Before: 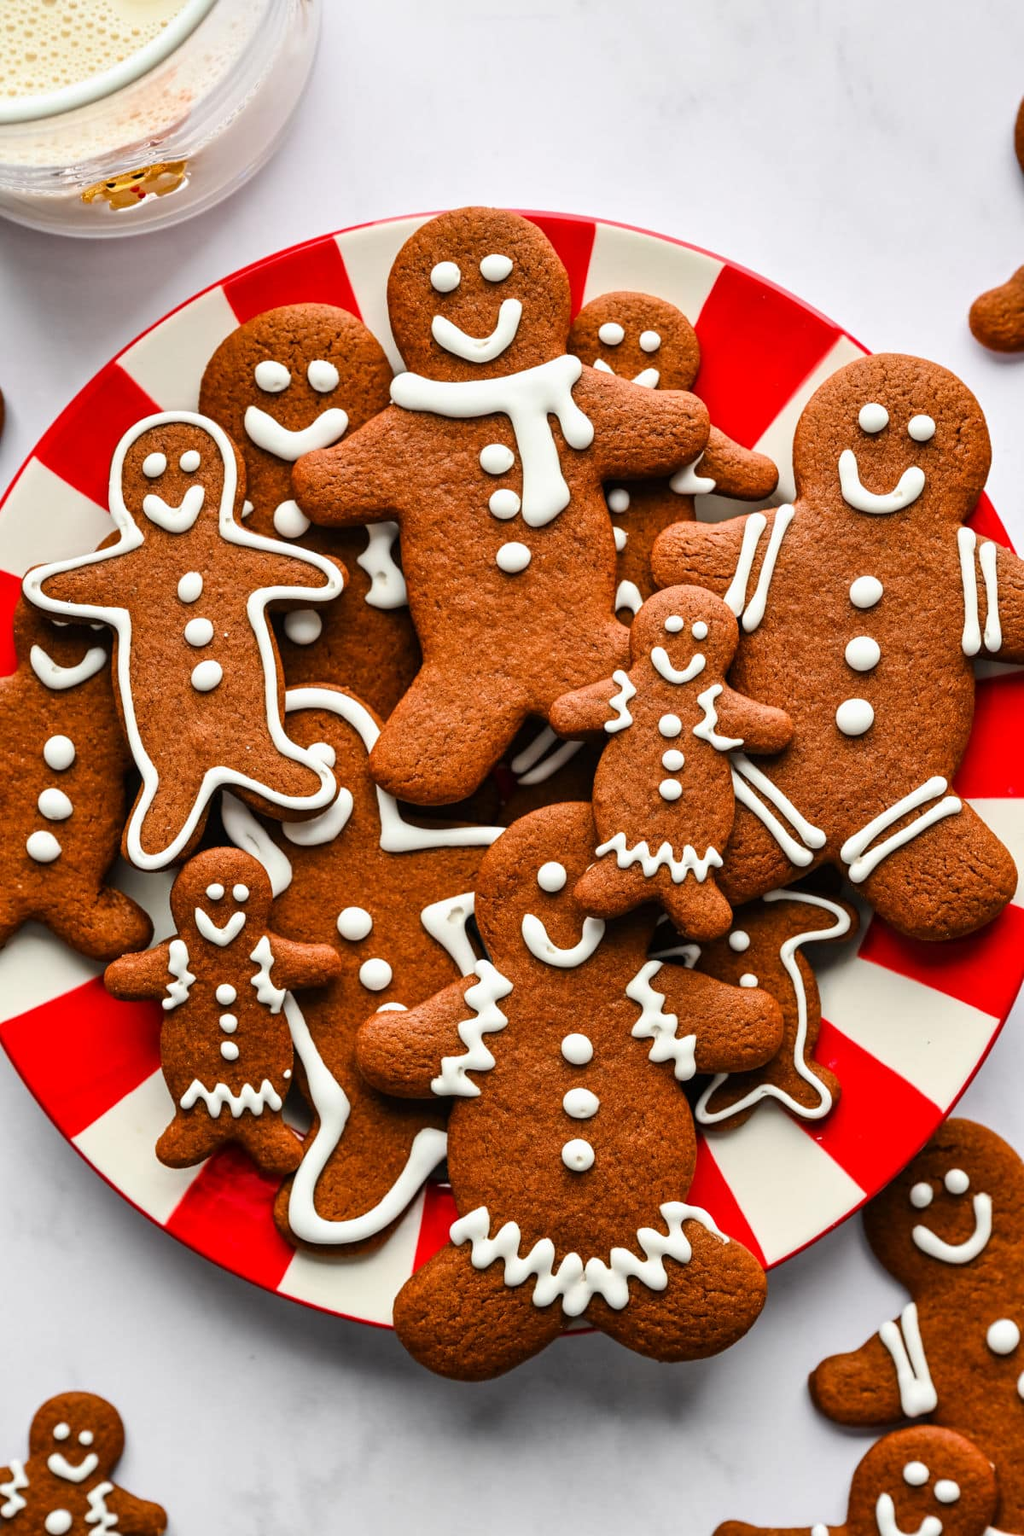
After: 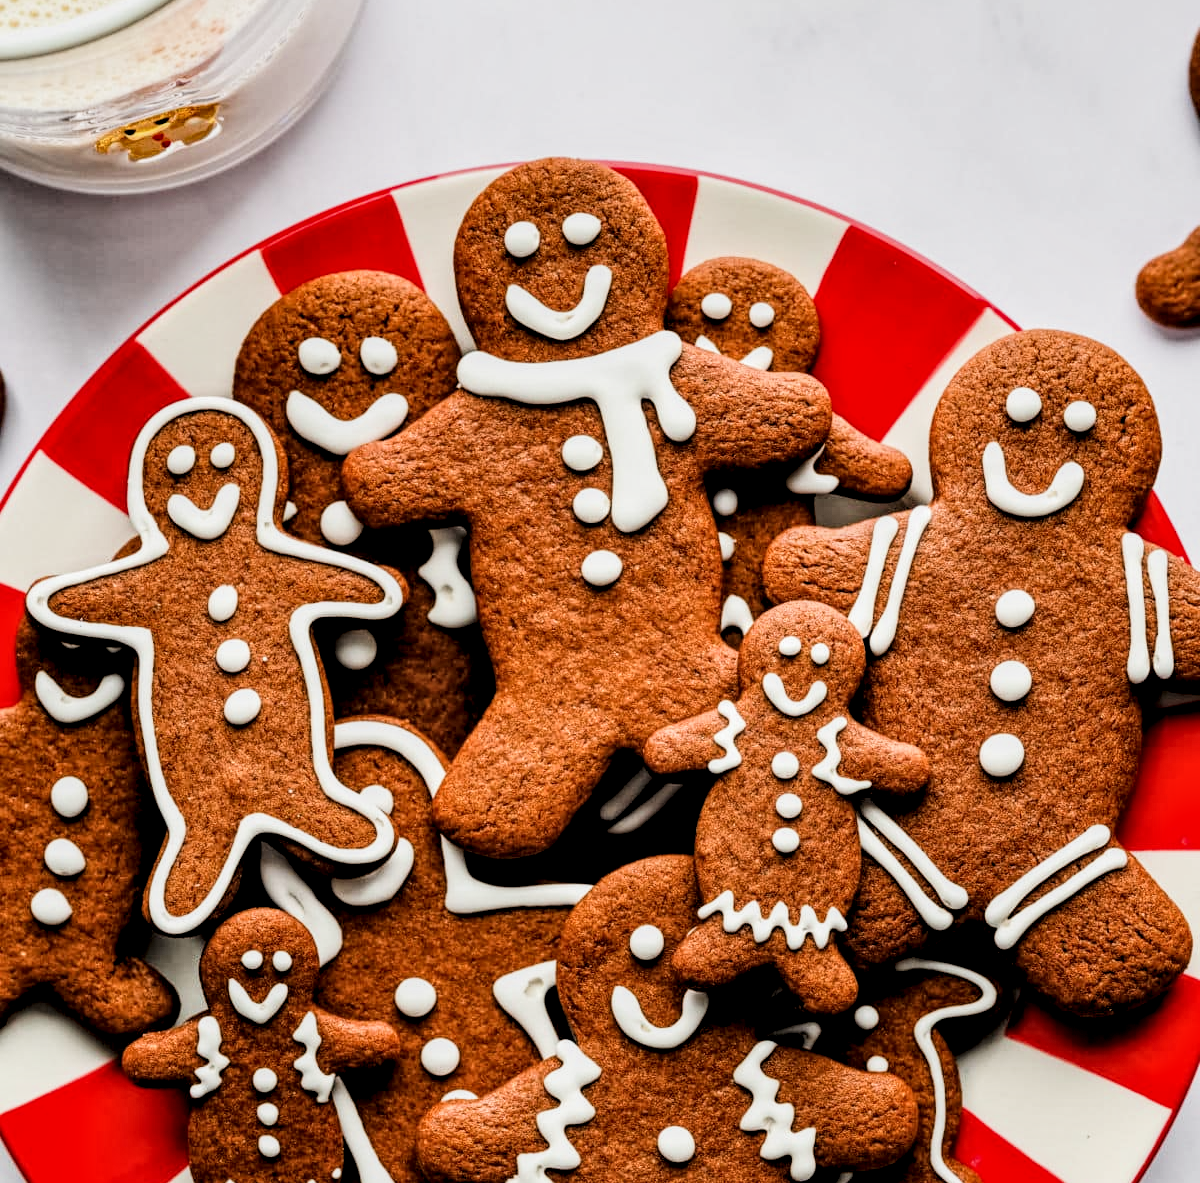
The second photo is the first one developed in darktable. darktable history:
filmic rgb: black relative exposure -5 EV, white relative exposure 3.99 EV, hardness 2.88, contrast 1.395, highlights saturation mix -29.34%
local contrast: highlights 100%, shadows 99%, detail 199%, midtone range 0.2
crop and rotate: top 4.757%, bottom 29.509%
